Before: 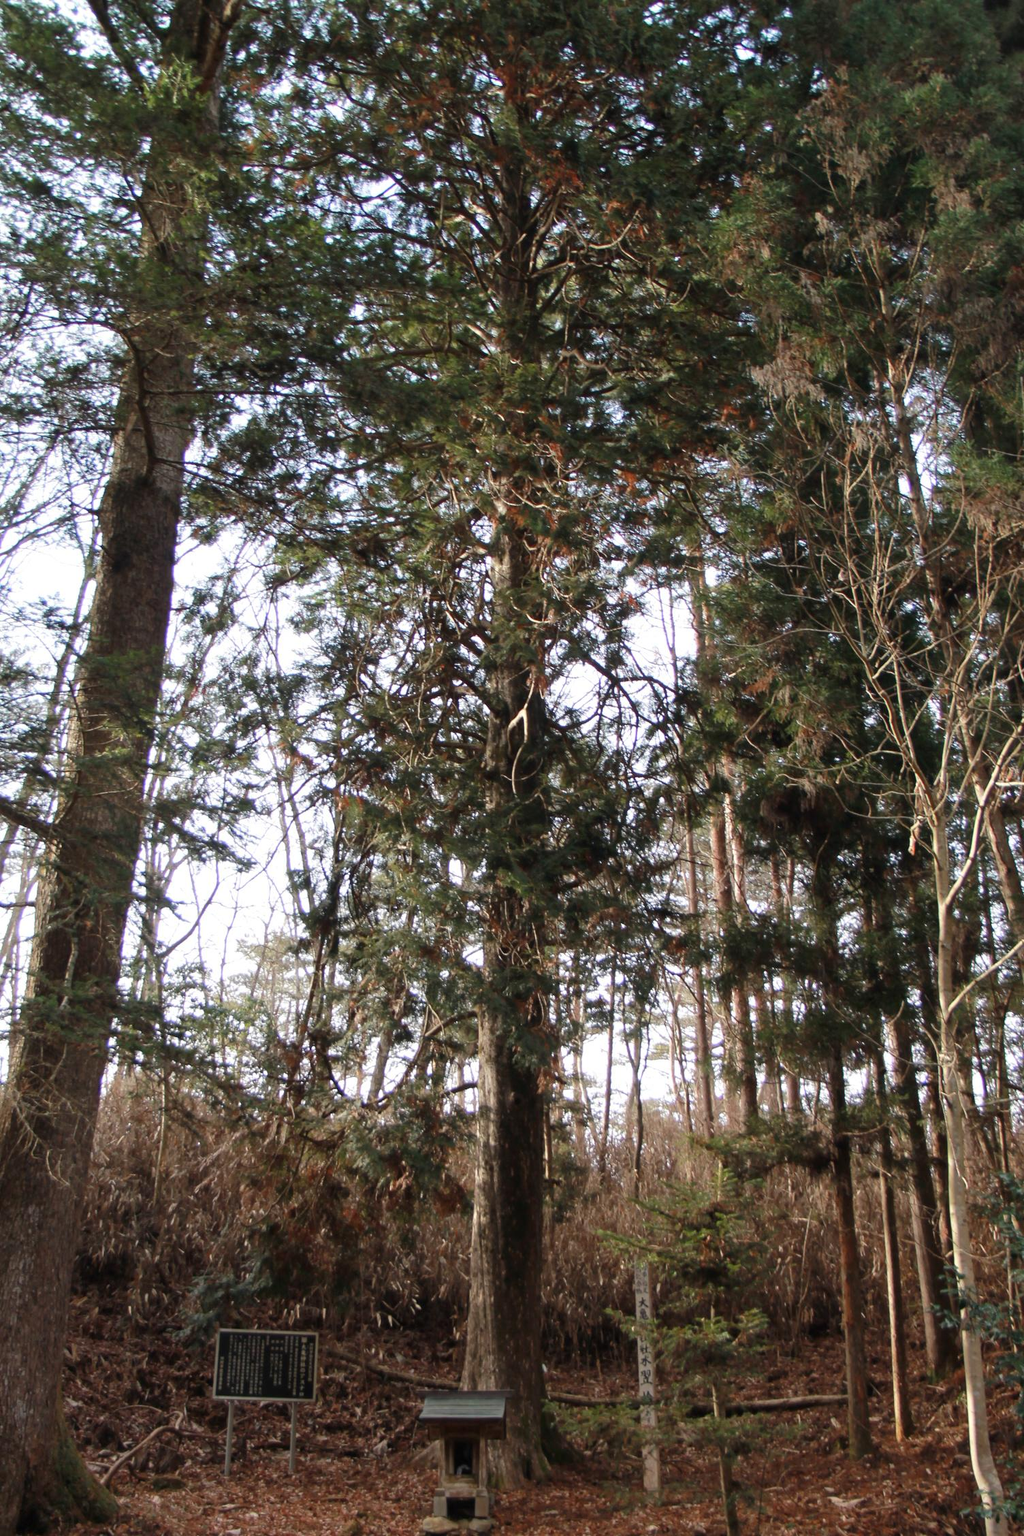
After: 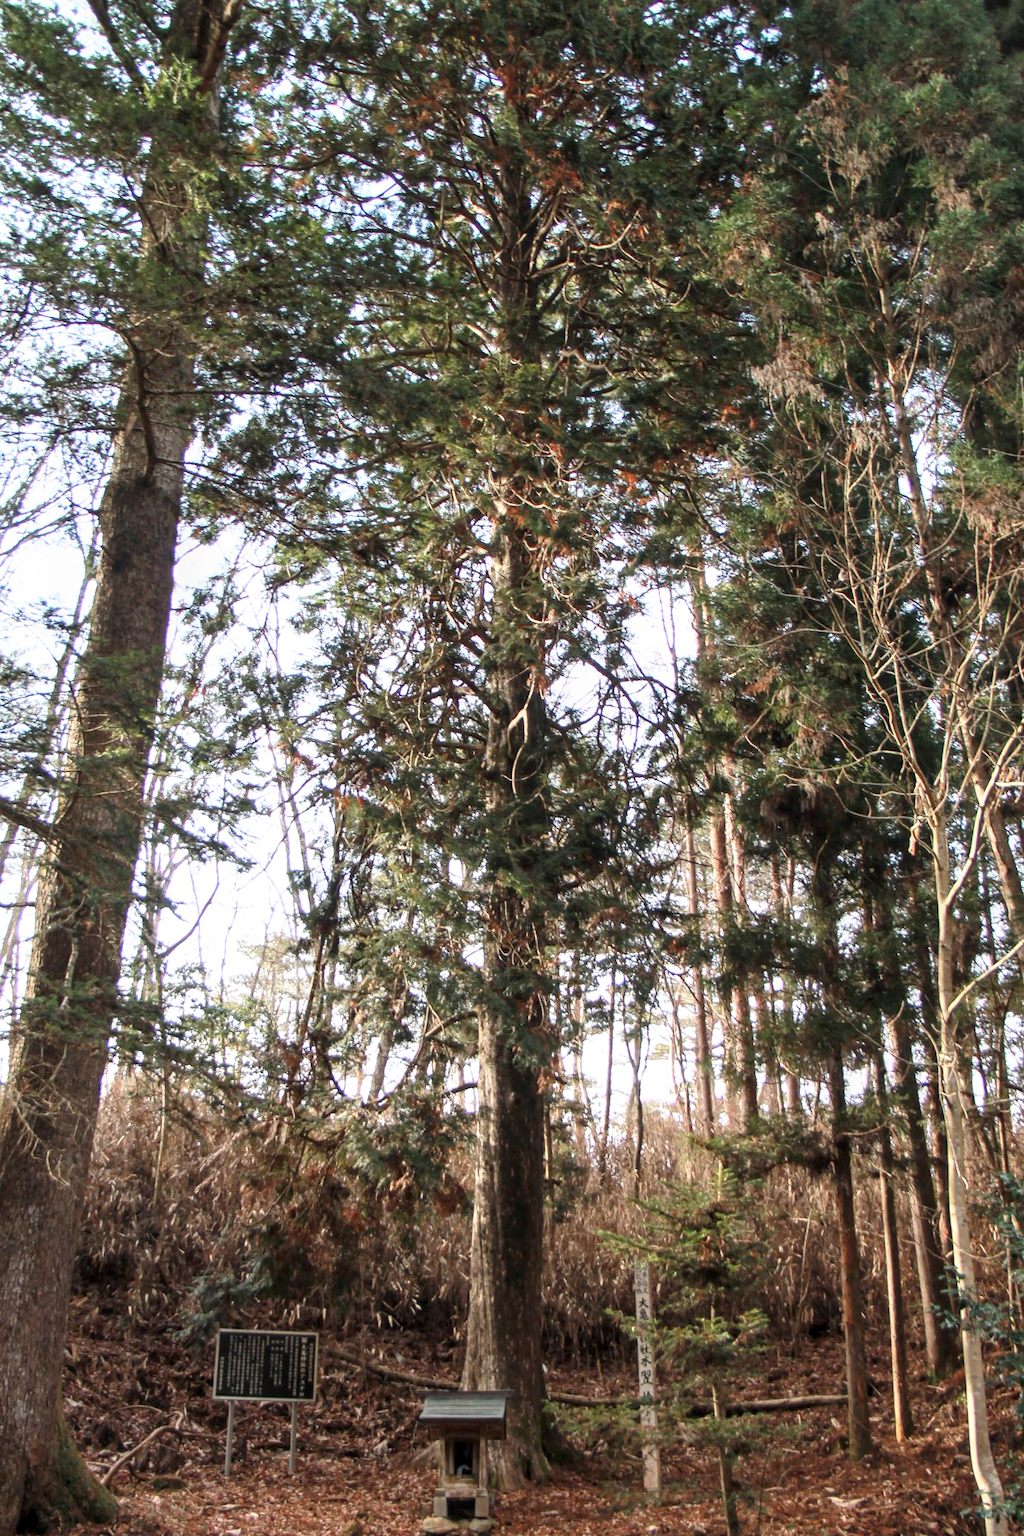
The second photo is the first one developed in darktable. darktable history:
base curve: curves: ch0 [(0, 0) (0.557, 0.834) (1, 1)]
local contrast: on, module defaults
